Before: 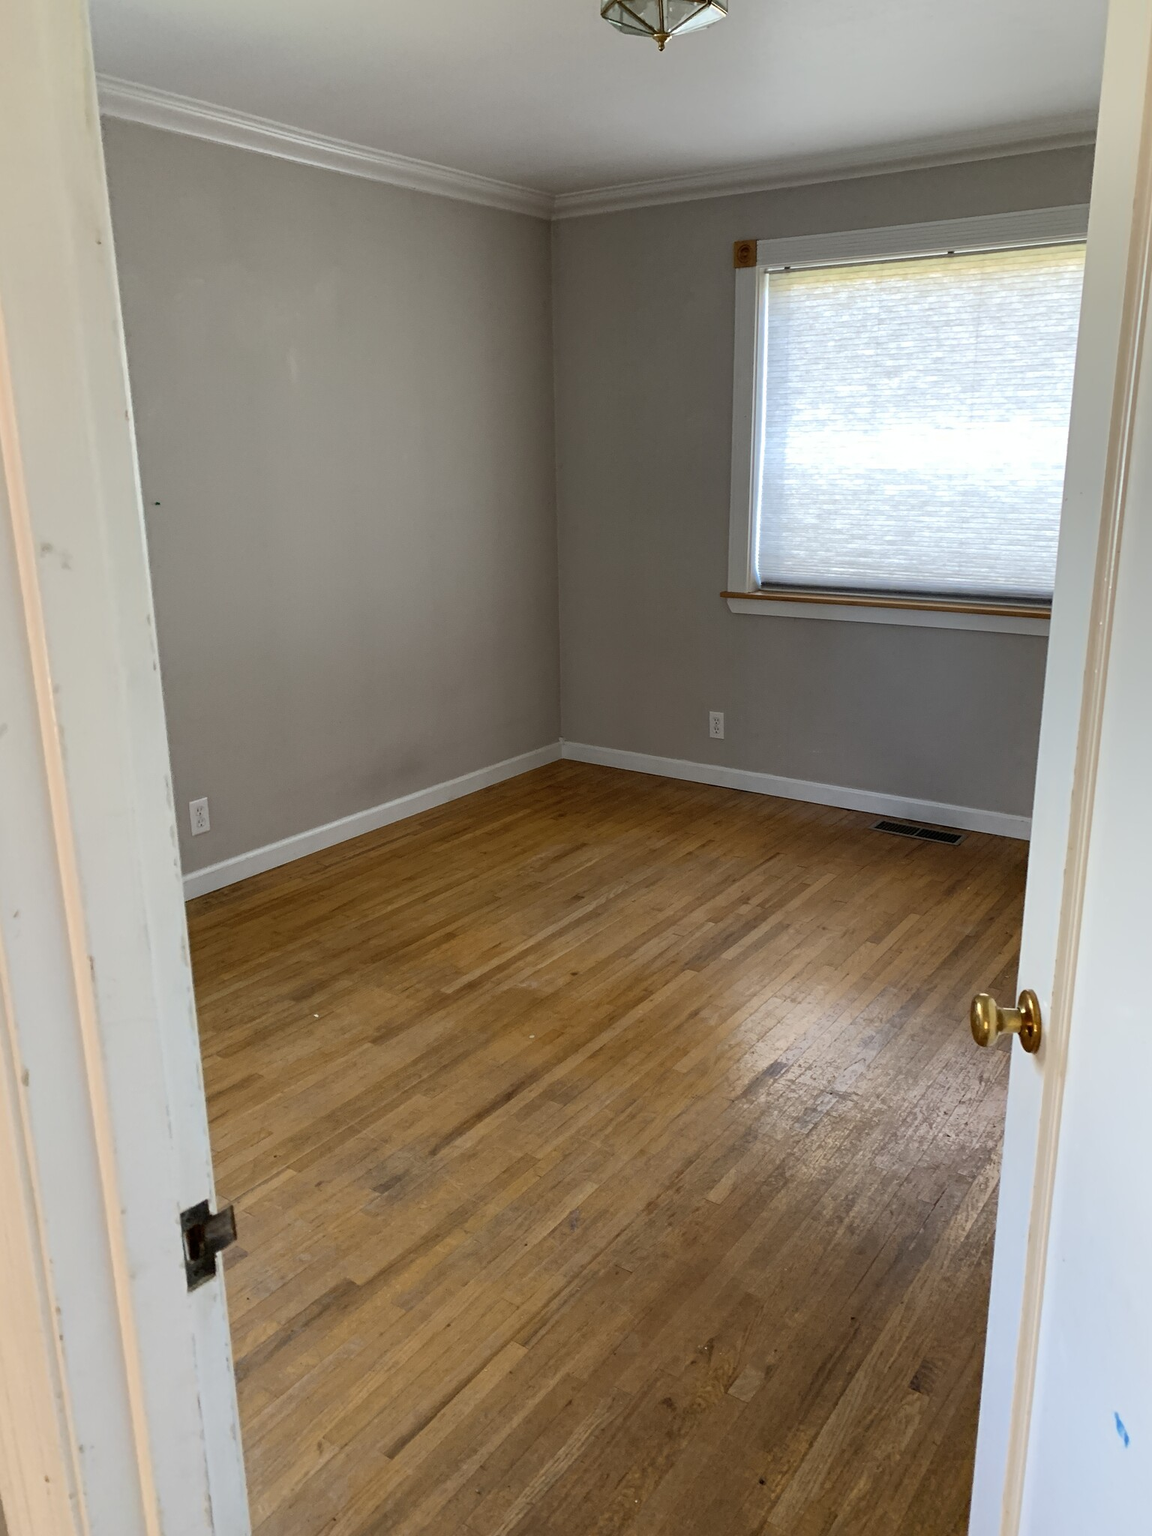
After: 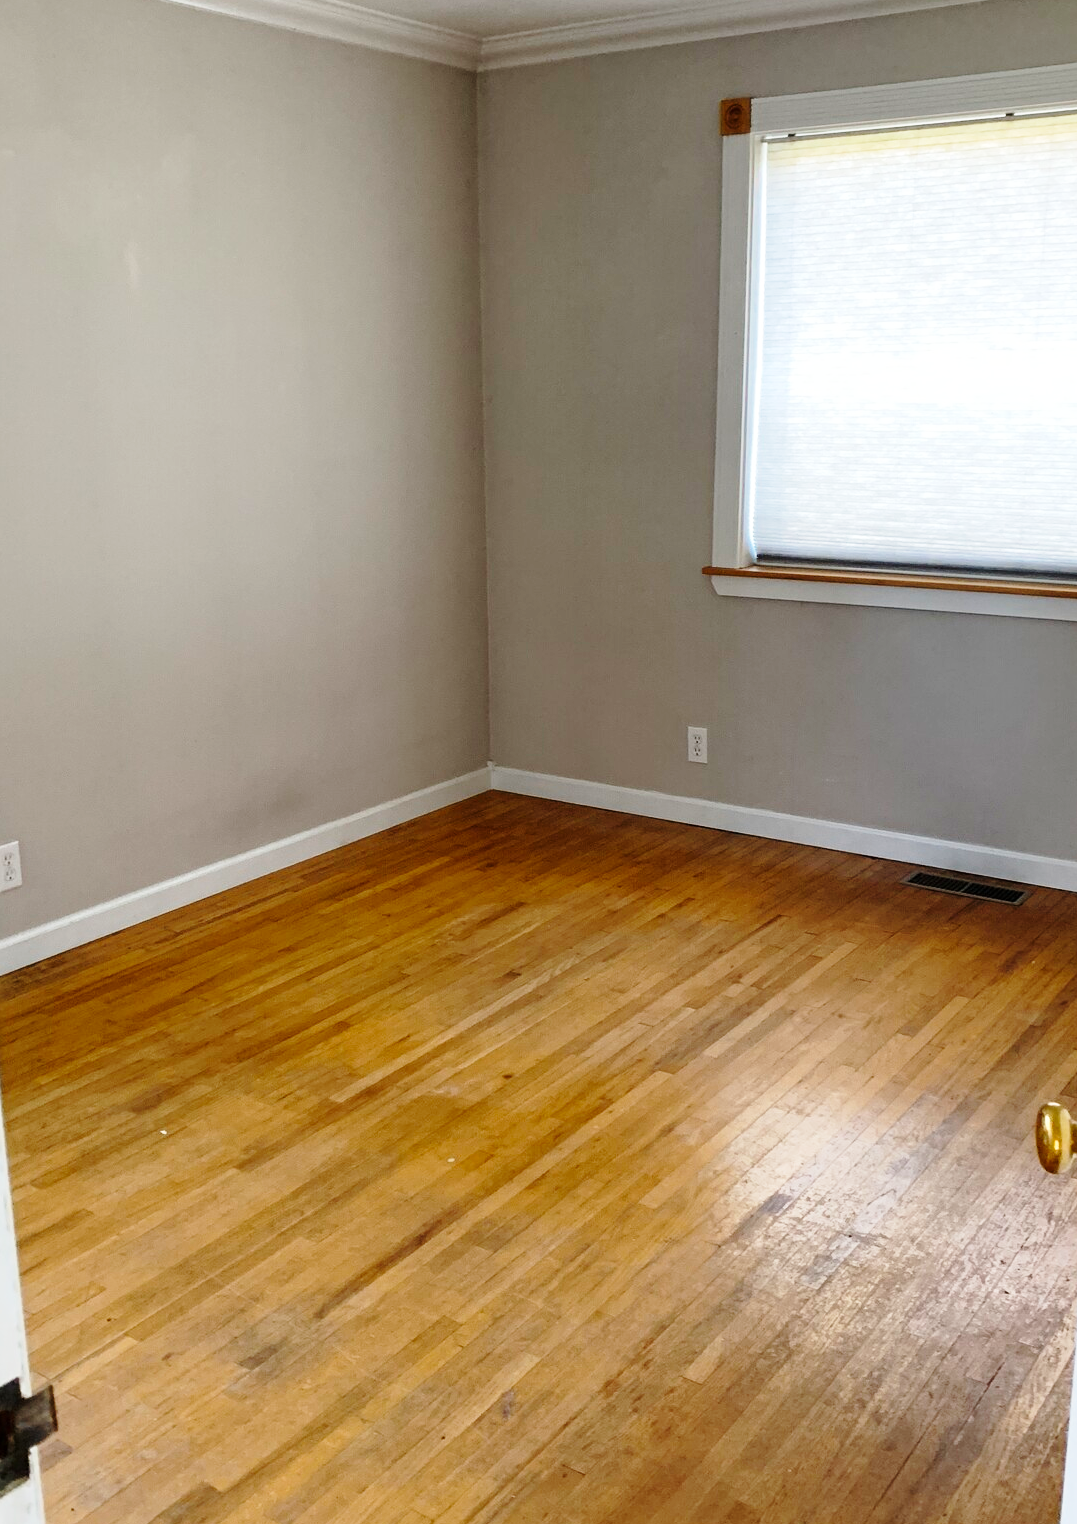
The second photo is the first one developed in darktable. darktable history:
base curve: curves: ch0 [(0, 0) (0.028, 0.03) (0.121, 0.232) (0.46, 0.748) (0.859, 0.968) (1, 1)], preserve colors none
crop and rotate: left 16.837%, top 10.885%, right 13.007%, bottom 14.695%
